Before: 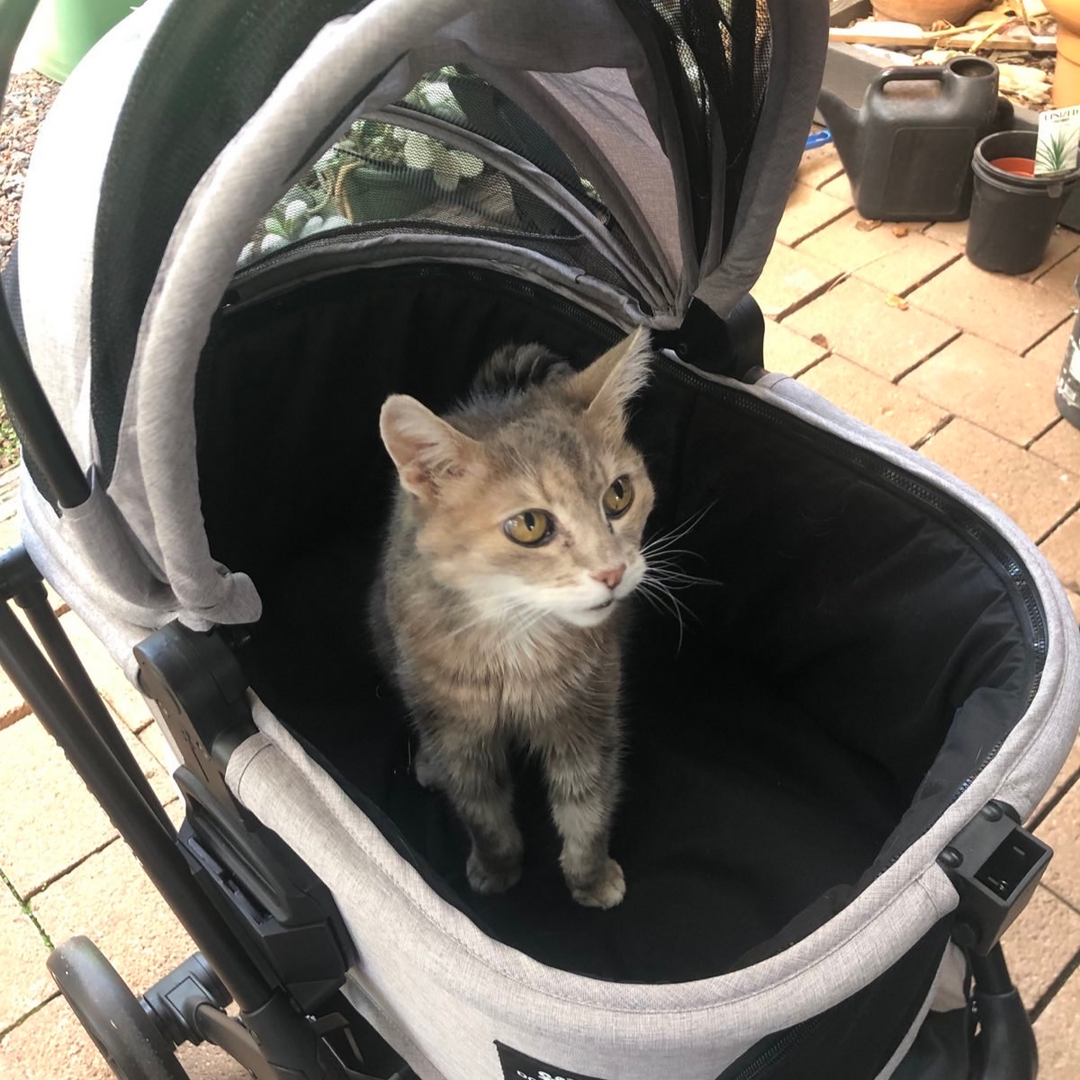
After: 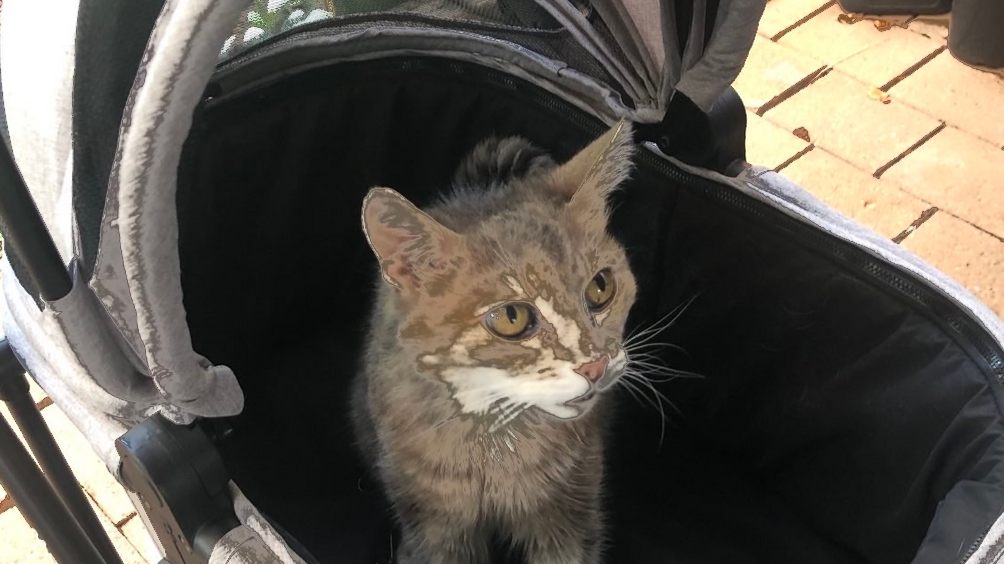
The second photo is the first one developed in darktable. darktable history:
crop: left 1.744%, top 19.225%, right 5.069%, bottom 28.357%
fill light: exposure -0.73 EV, center 0.69, width 2.2
